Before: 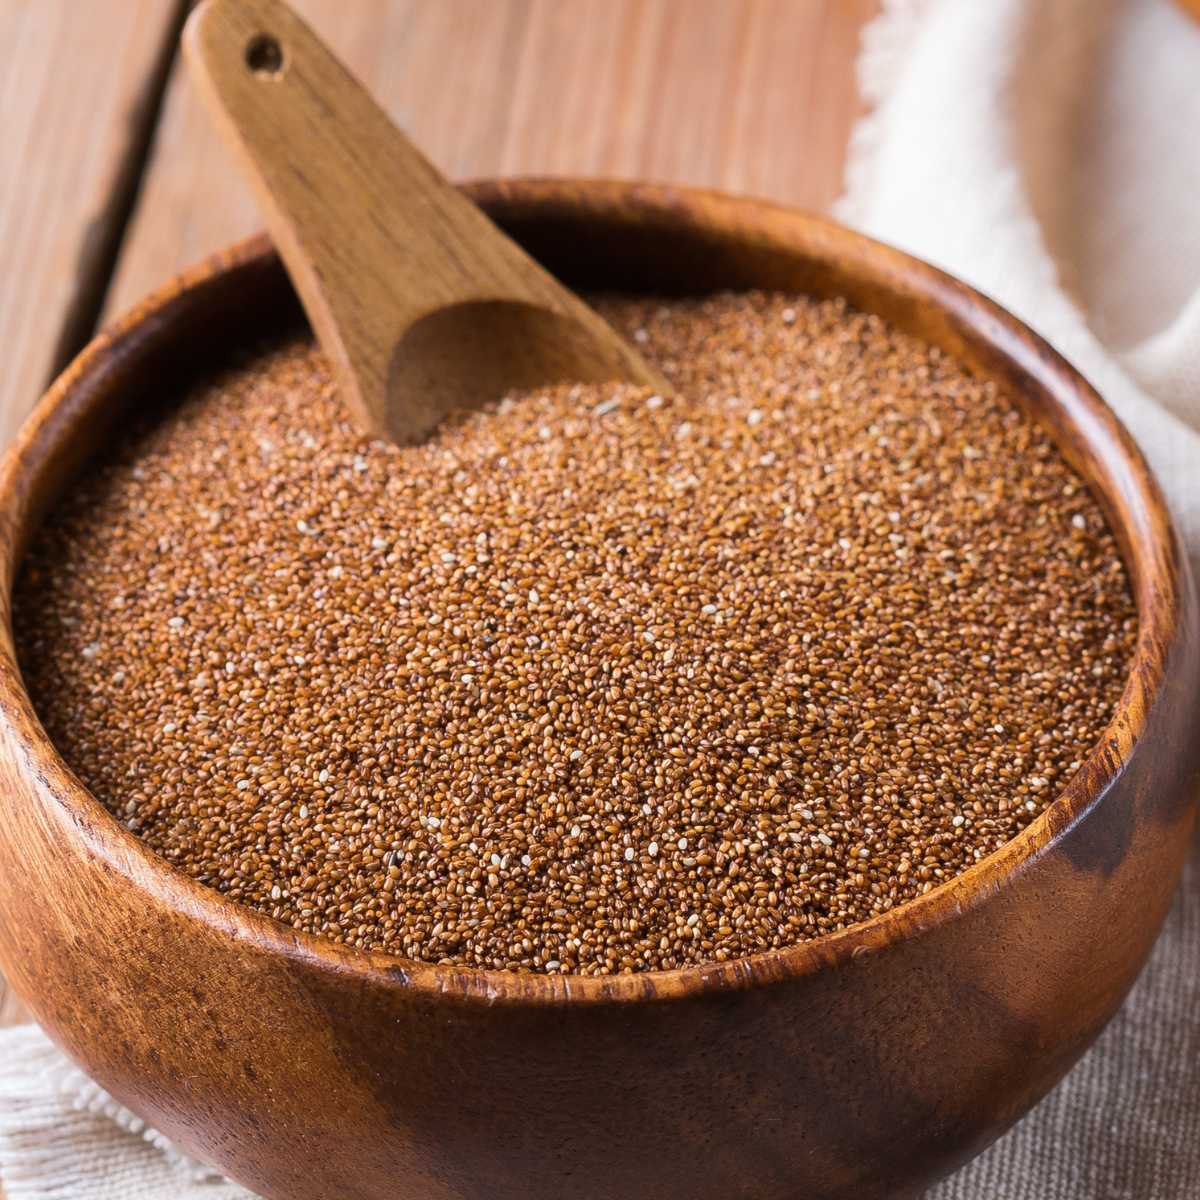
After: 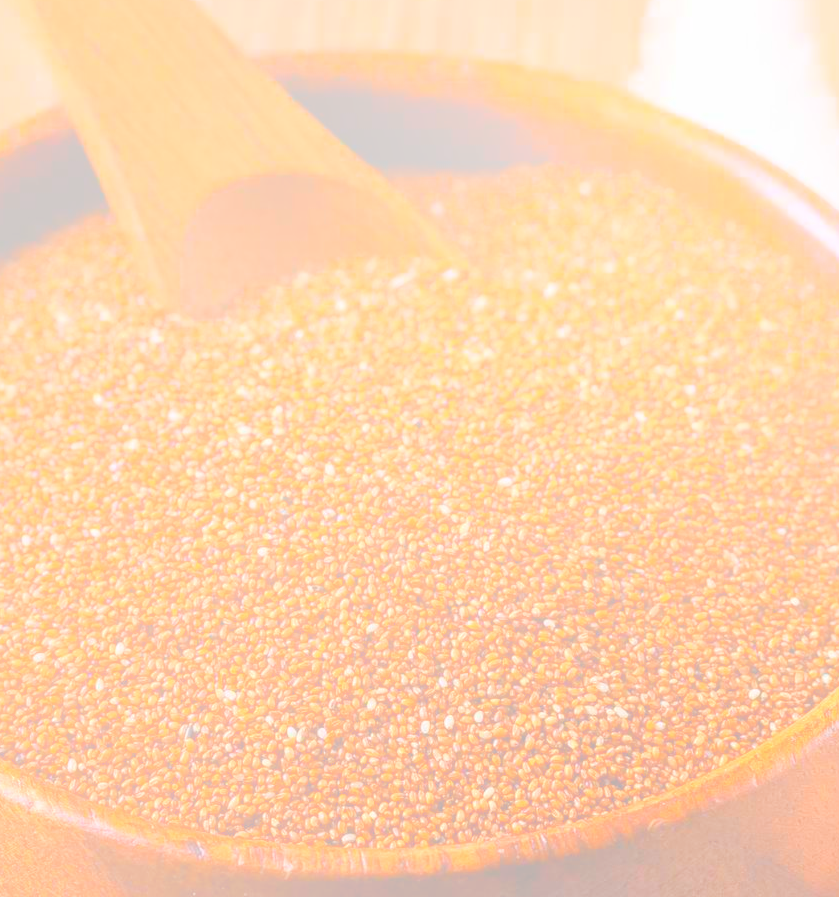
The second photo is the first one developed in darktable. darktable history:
crop and rotate: left 17.046%, top 10.659%, right 12.989%, bottom 14.553%
bloom: size 70%, threshold 25%, strength 70%
